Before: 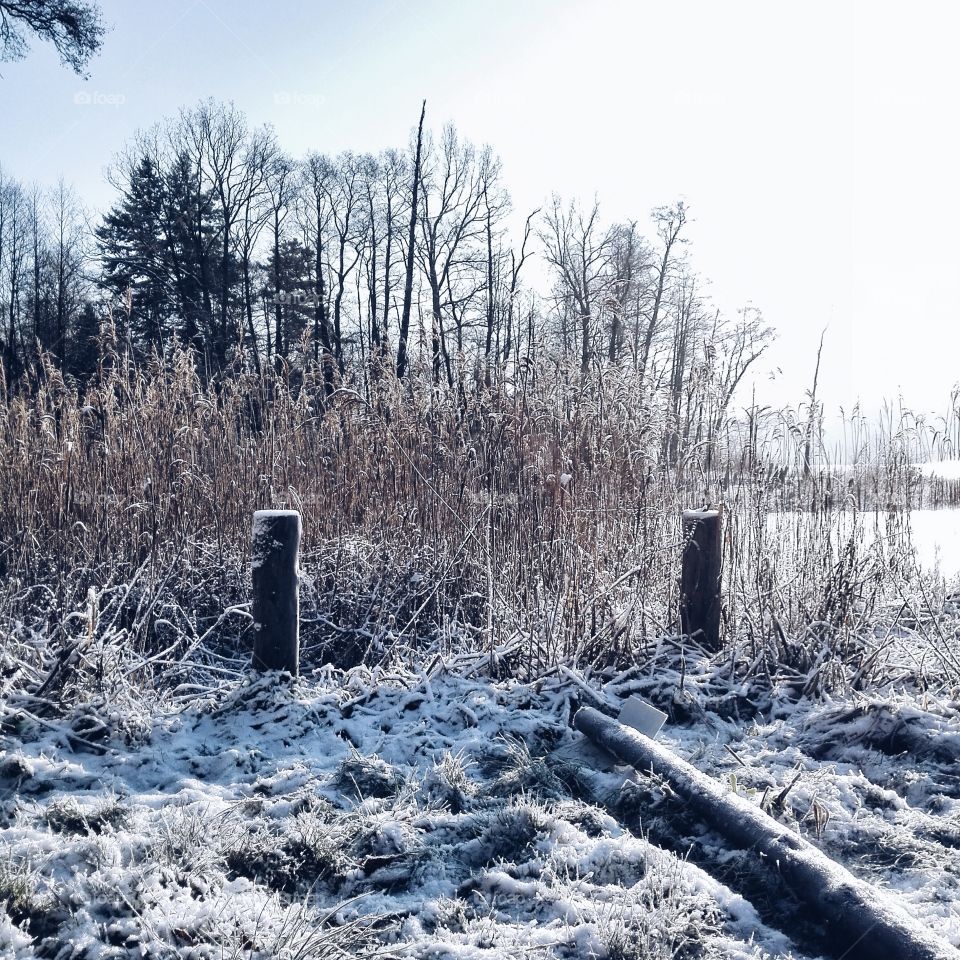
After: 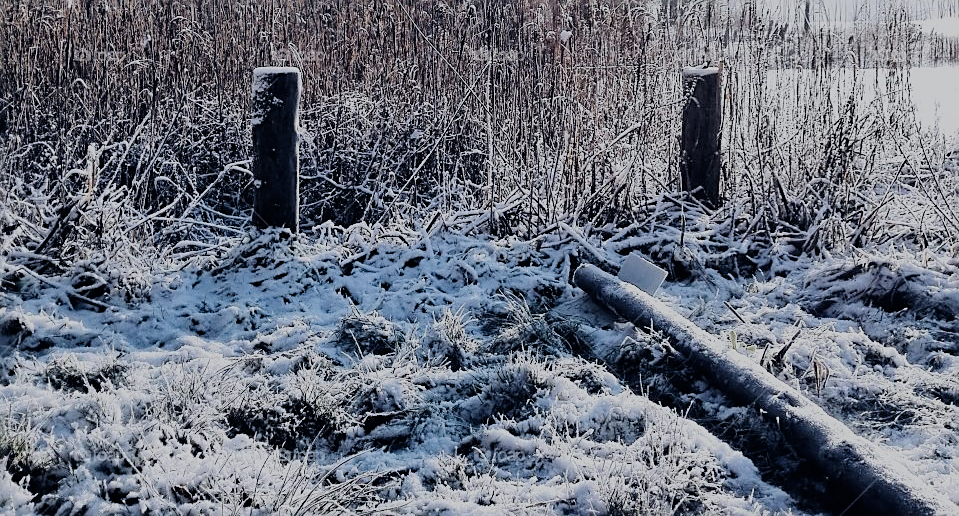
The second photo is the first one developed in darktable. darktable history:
crop and rotate: top 46.237%
sharpen: on, module defaults
filmic rgb: black relative exposure -6.15 EV, white relative exposure 6.96 EV, hardness 2.23, color science v6 (2022)
